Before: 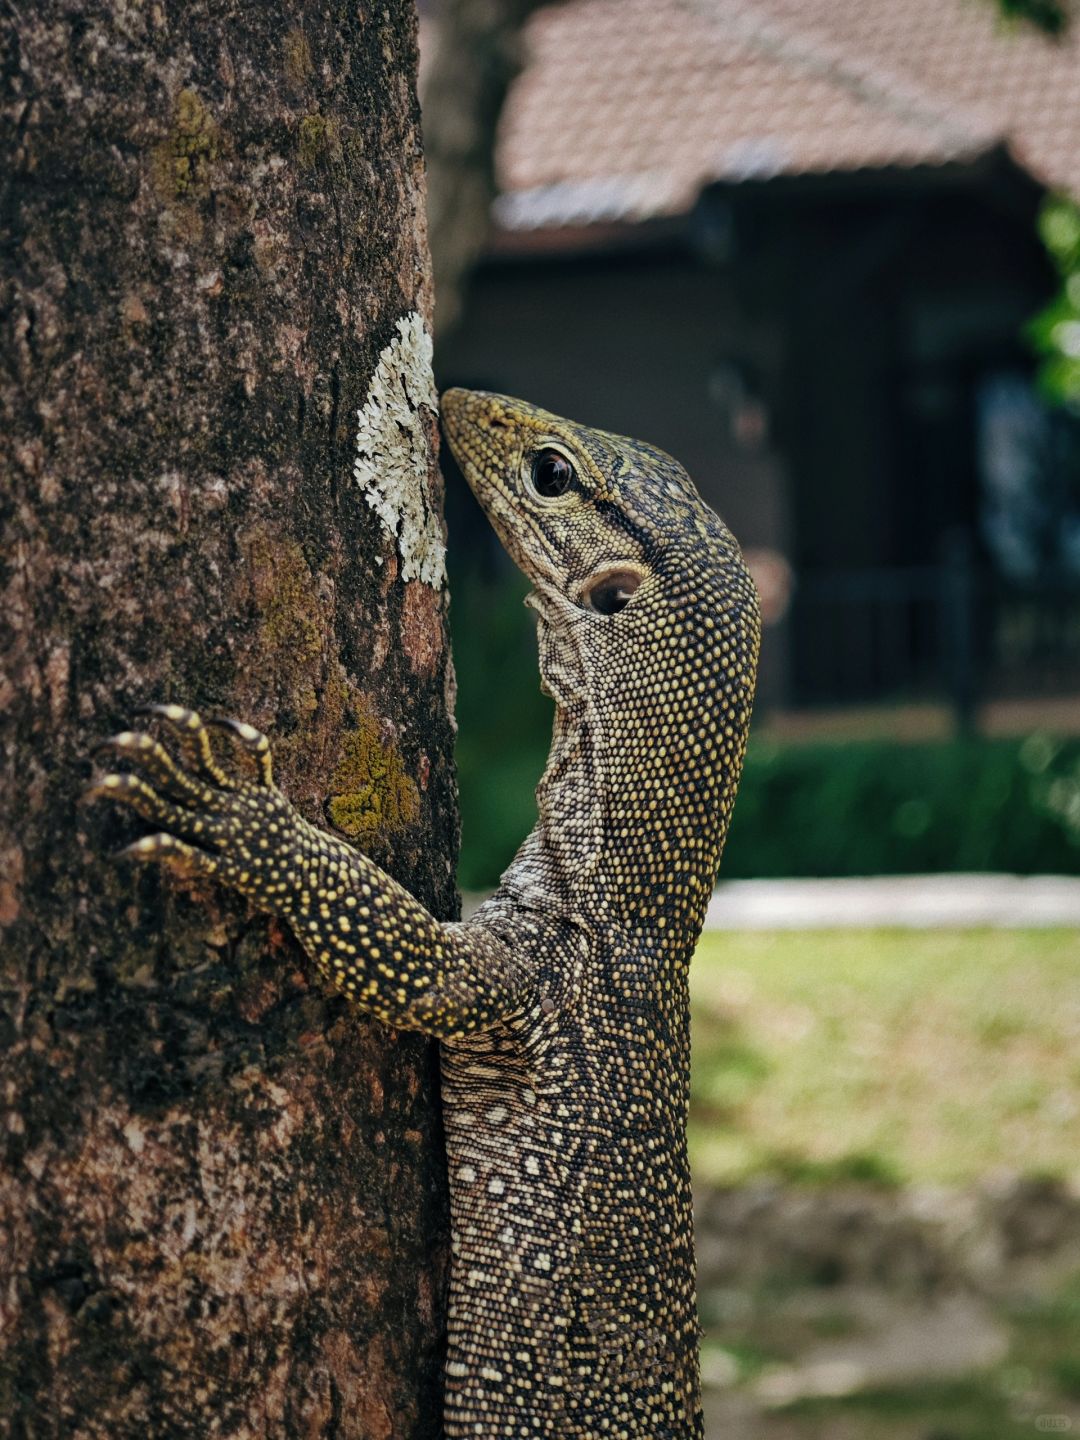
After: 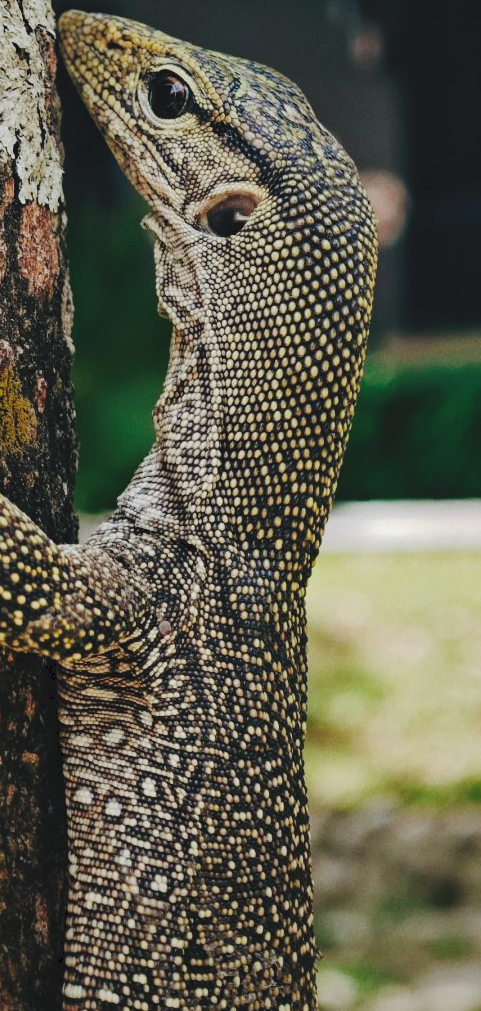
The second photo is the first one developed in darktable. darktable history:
tone equalizer: edges refinement/feathering 500, mask exposure compensation -1.57 EV, preserve details no
crop: left 35.486%, top 26.302%, right 19.919%, bottom 3.427%
tone curve: curves: ch0 [(0, 0) (0.003, 0.077) (0.011, 0.08) (0.025, 0.083) (0.044, 0.095) (0.069, 0.106) (0.1, 0.12) (0.136, 0.144) (0.177, 0.185) (0.224, 0.231) (0.277, 0.297) (0.335, 0.382) (0.399, 0.471) (0.468, 0.553) (0.543, 0.623) (0.623, 0.689) (0.709, 0.75) (0.801, 0.81) (0.898, 0.873) (1, 1)], preserve colors none
